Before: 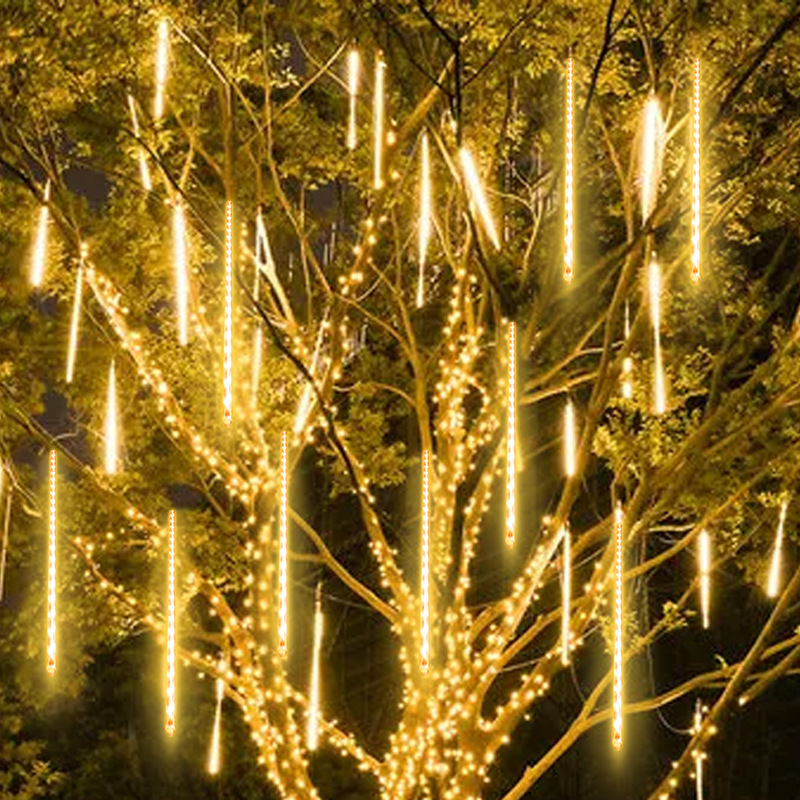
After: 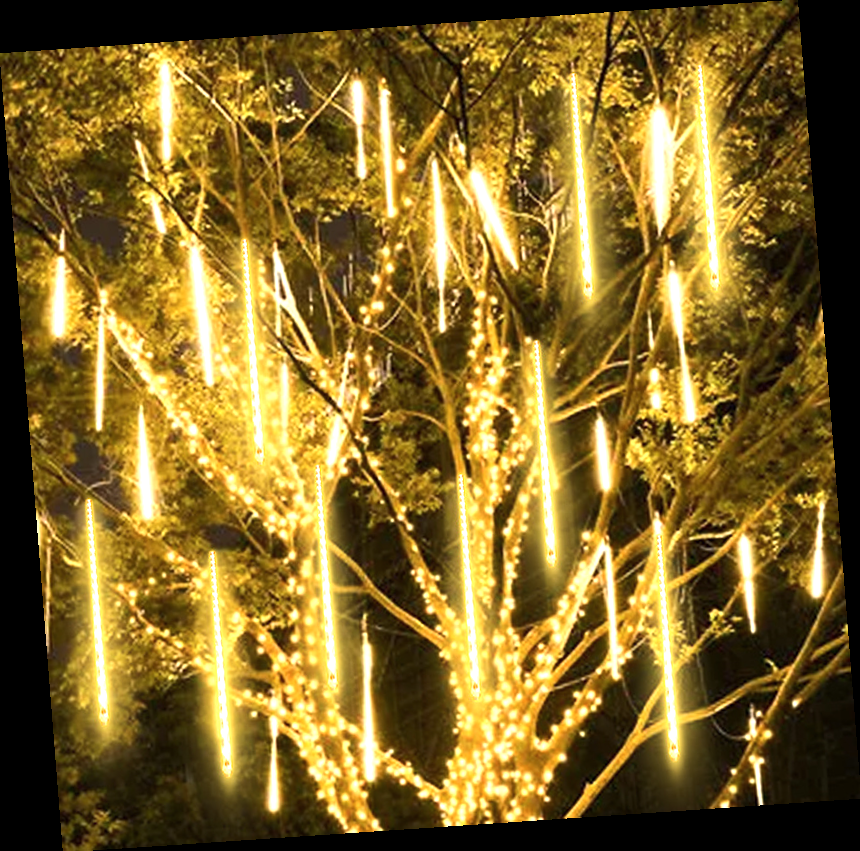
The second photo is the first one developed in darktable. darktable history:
tone equalizer: -8 EV 0.001 EV, -7 EV -0.002 EV, -6 EV 0.002 EV, -5 EV -0.03 EV, -4 EV -0.116 EV, -3 EV -0.169 EV, -2 EV 0.24 EV, -1 EV 0.702 EV, +0 EV 0.493 EV
rotate and perspective: rotation -4.2°, shear 0.006, automatic cropping off
contrast brightness saturation: saturation -0.05
